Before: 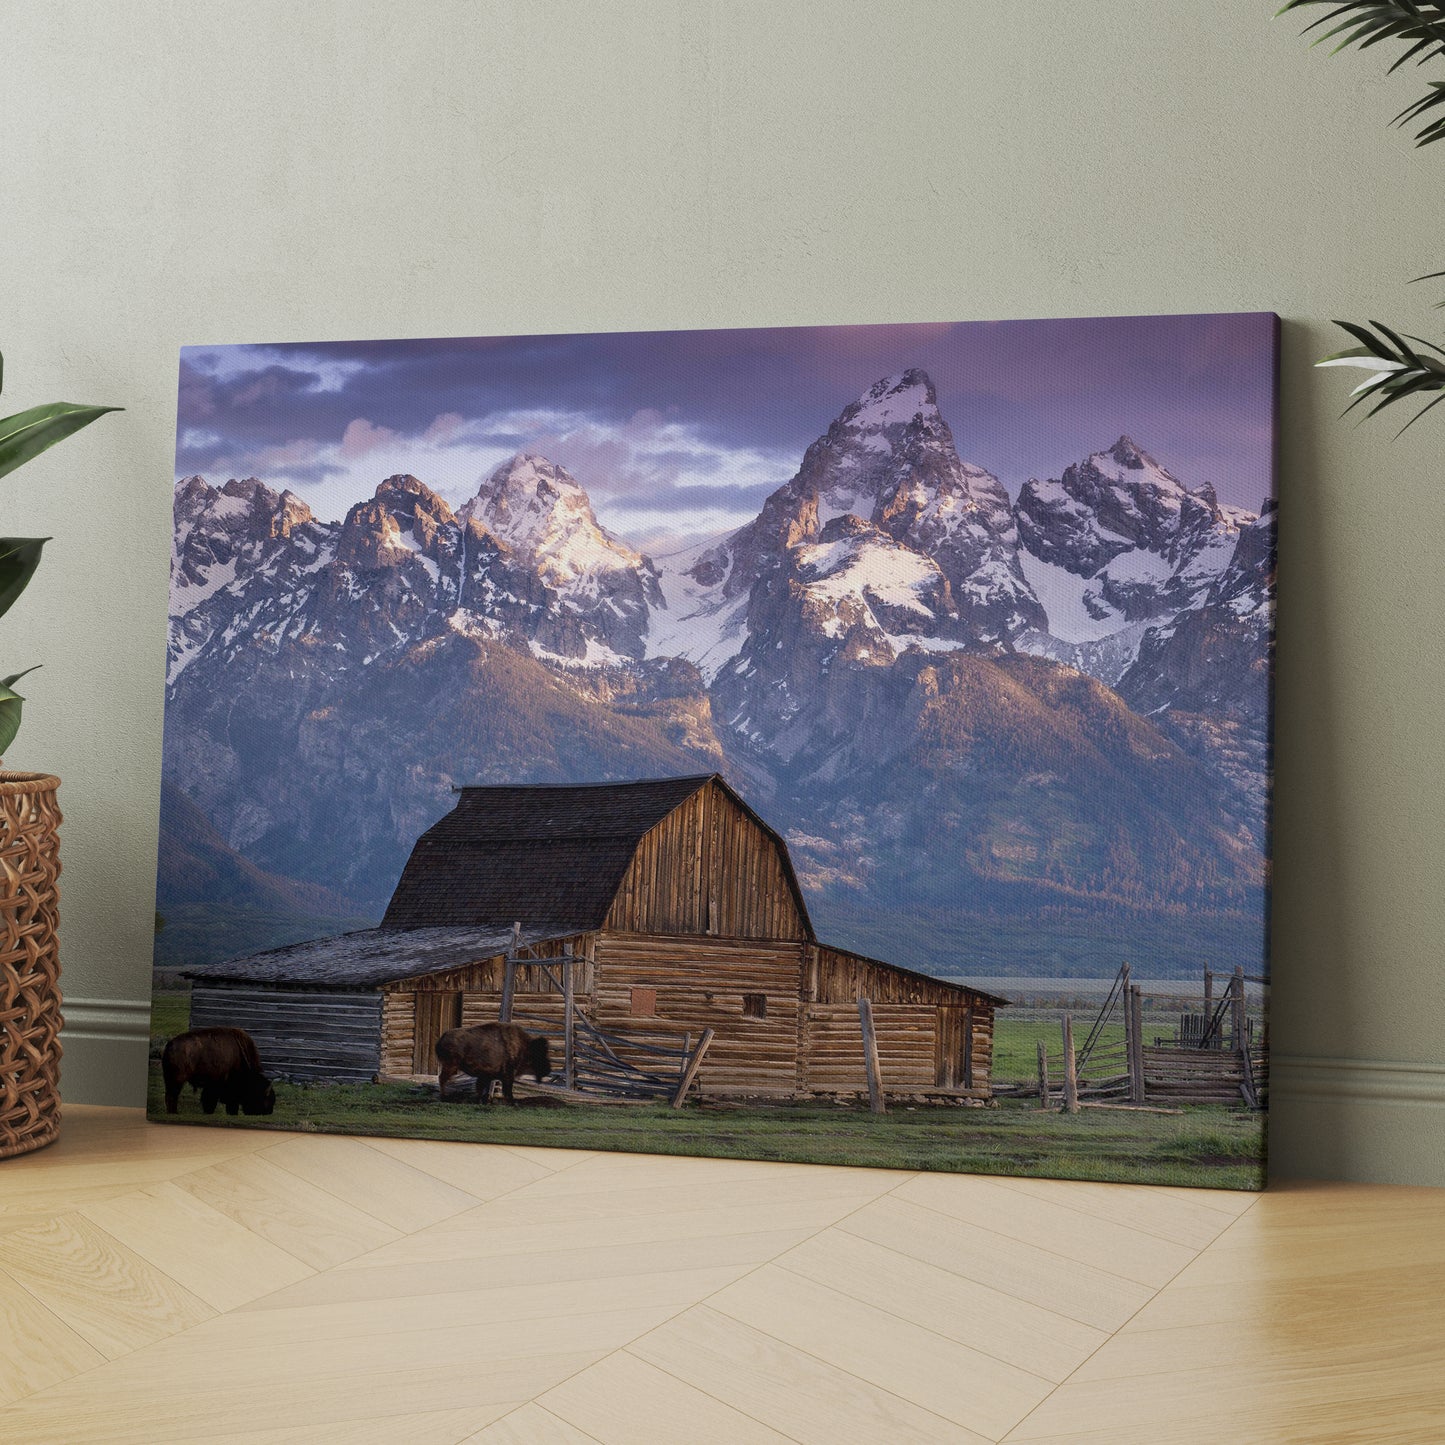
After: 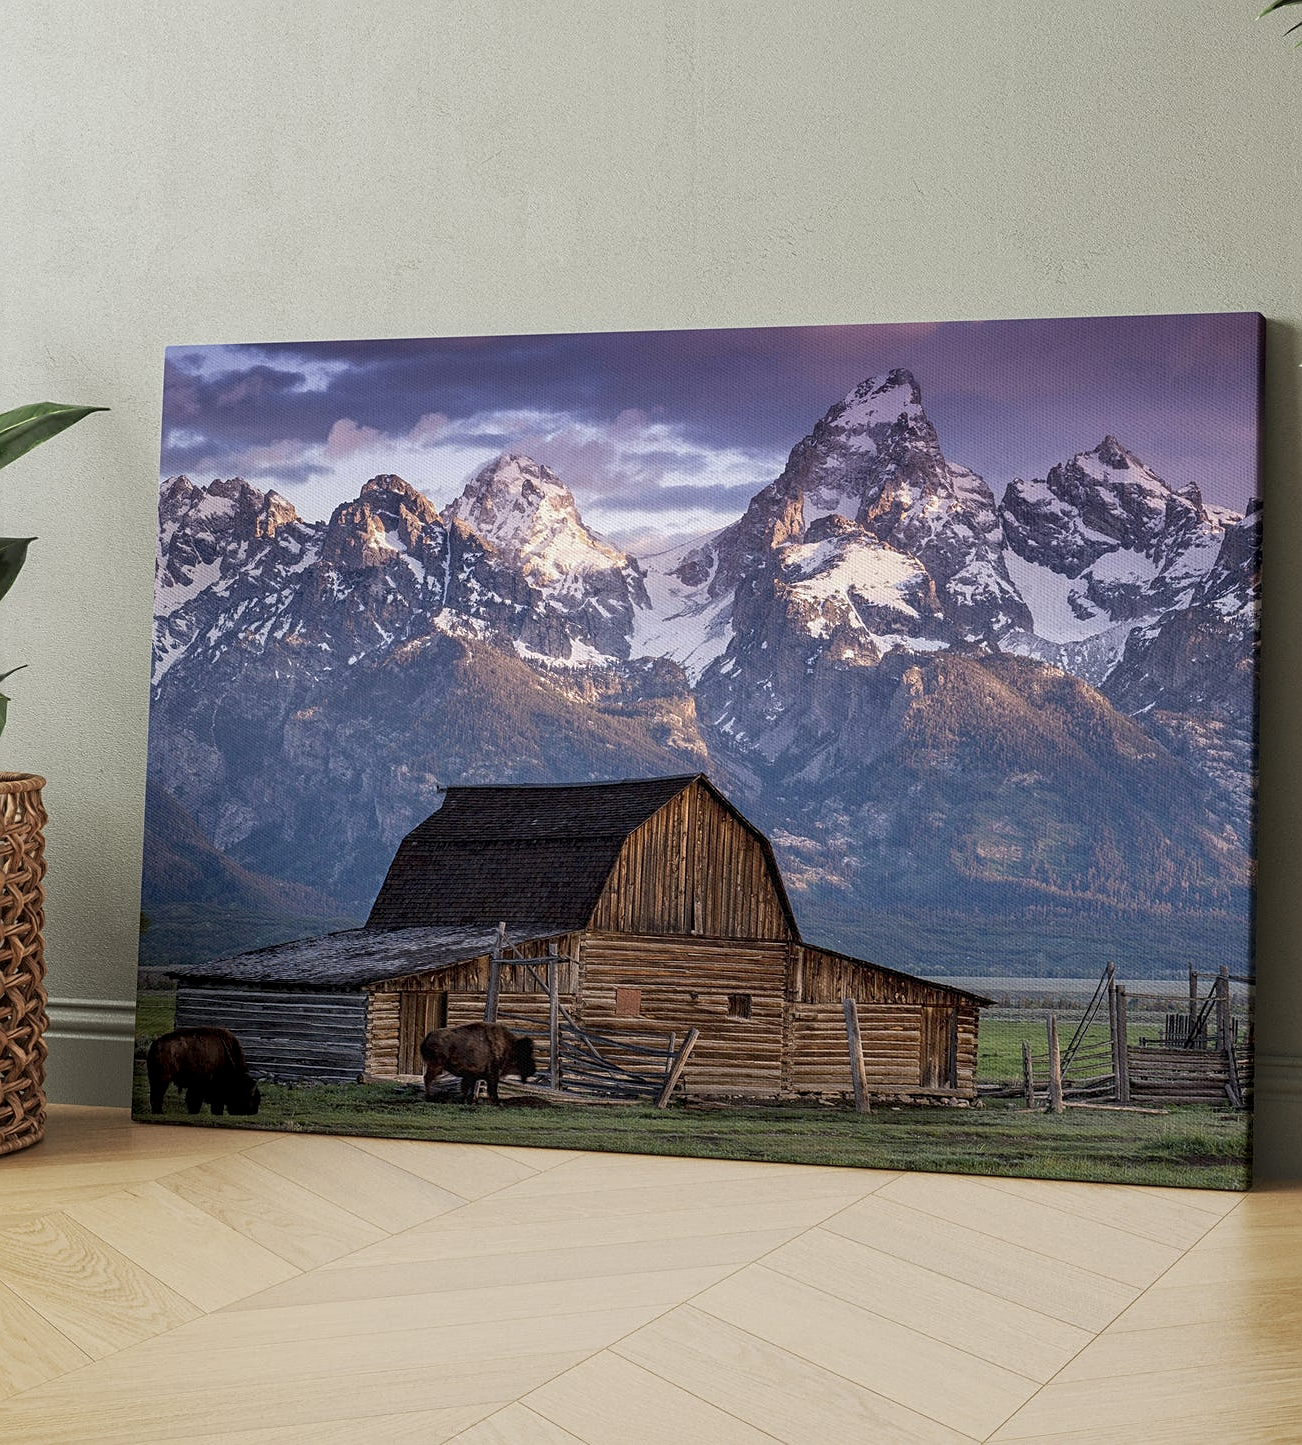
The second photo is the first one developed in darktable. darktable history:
crop and rotate: left 1.088%, right 8.807%
local contrast: detail 130%
sharpen: on, module defaults
